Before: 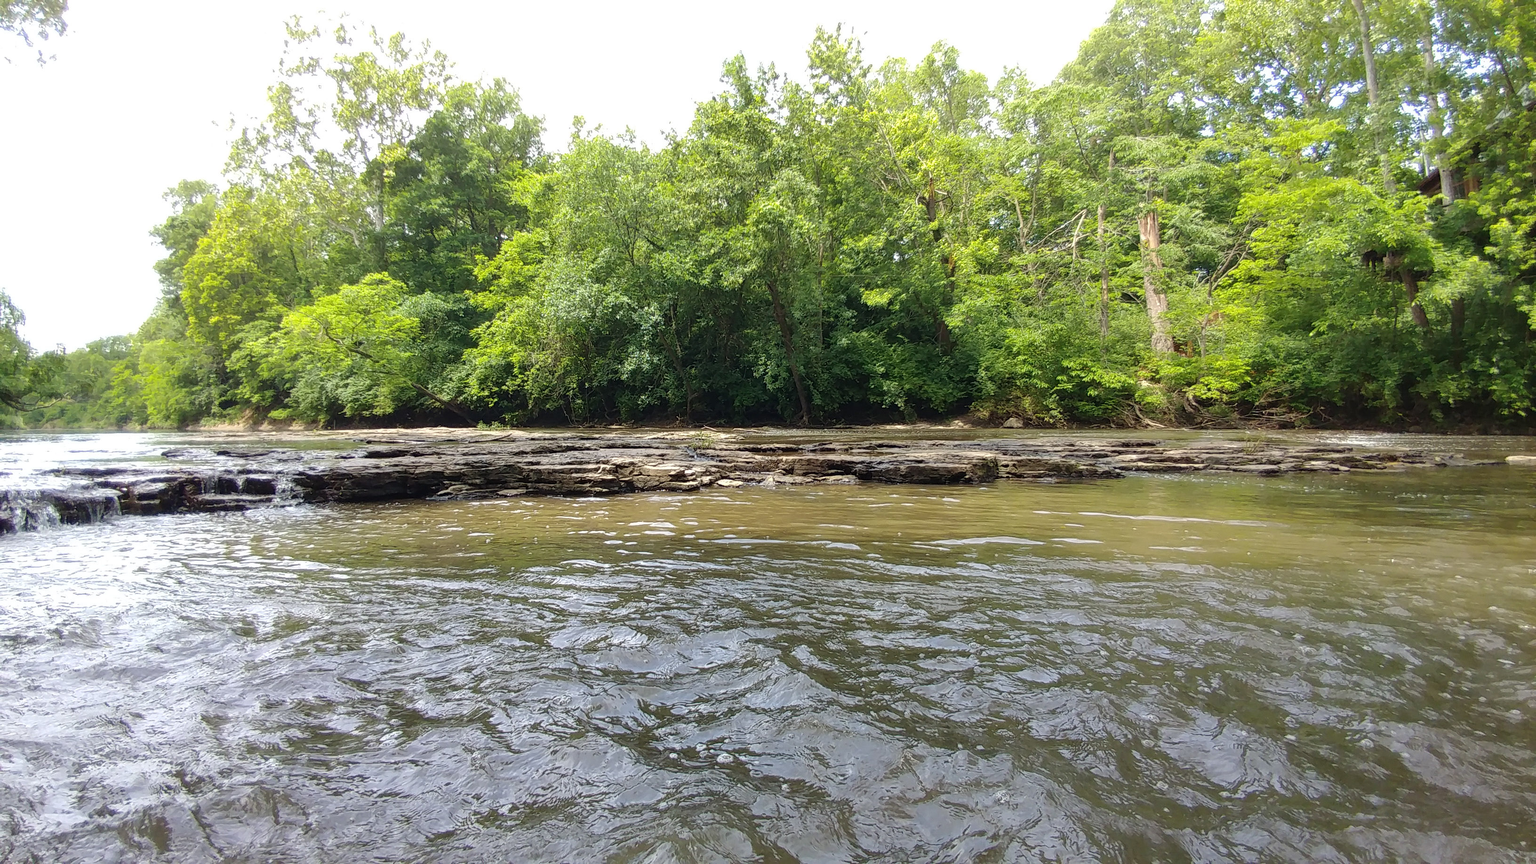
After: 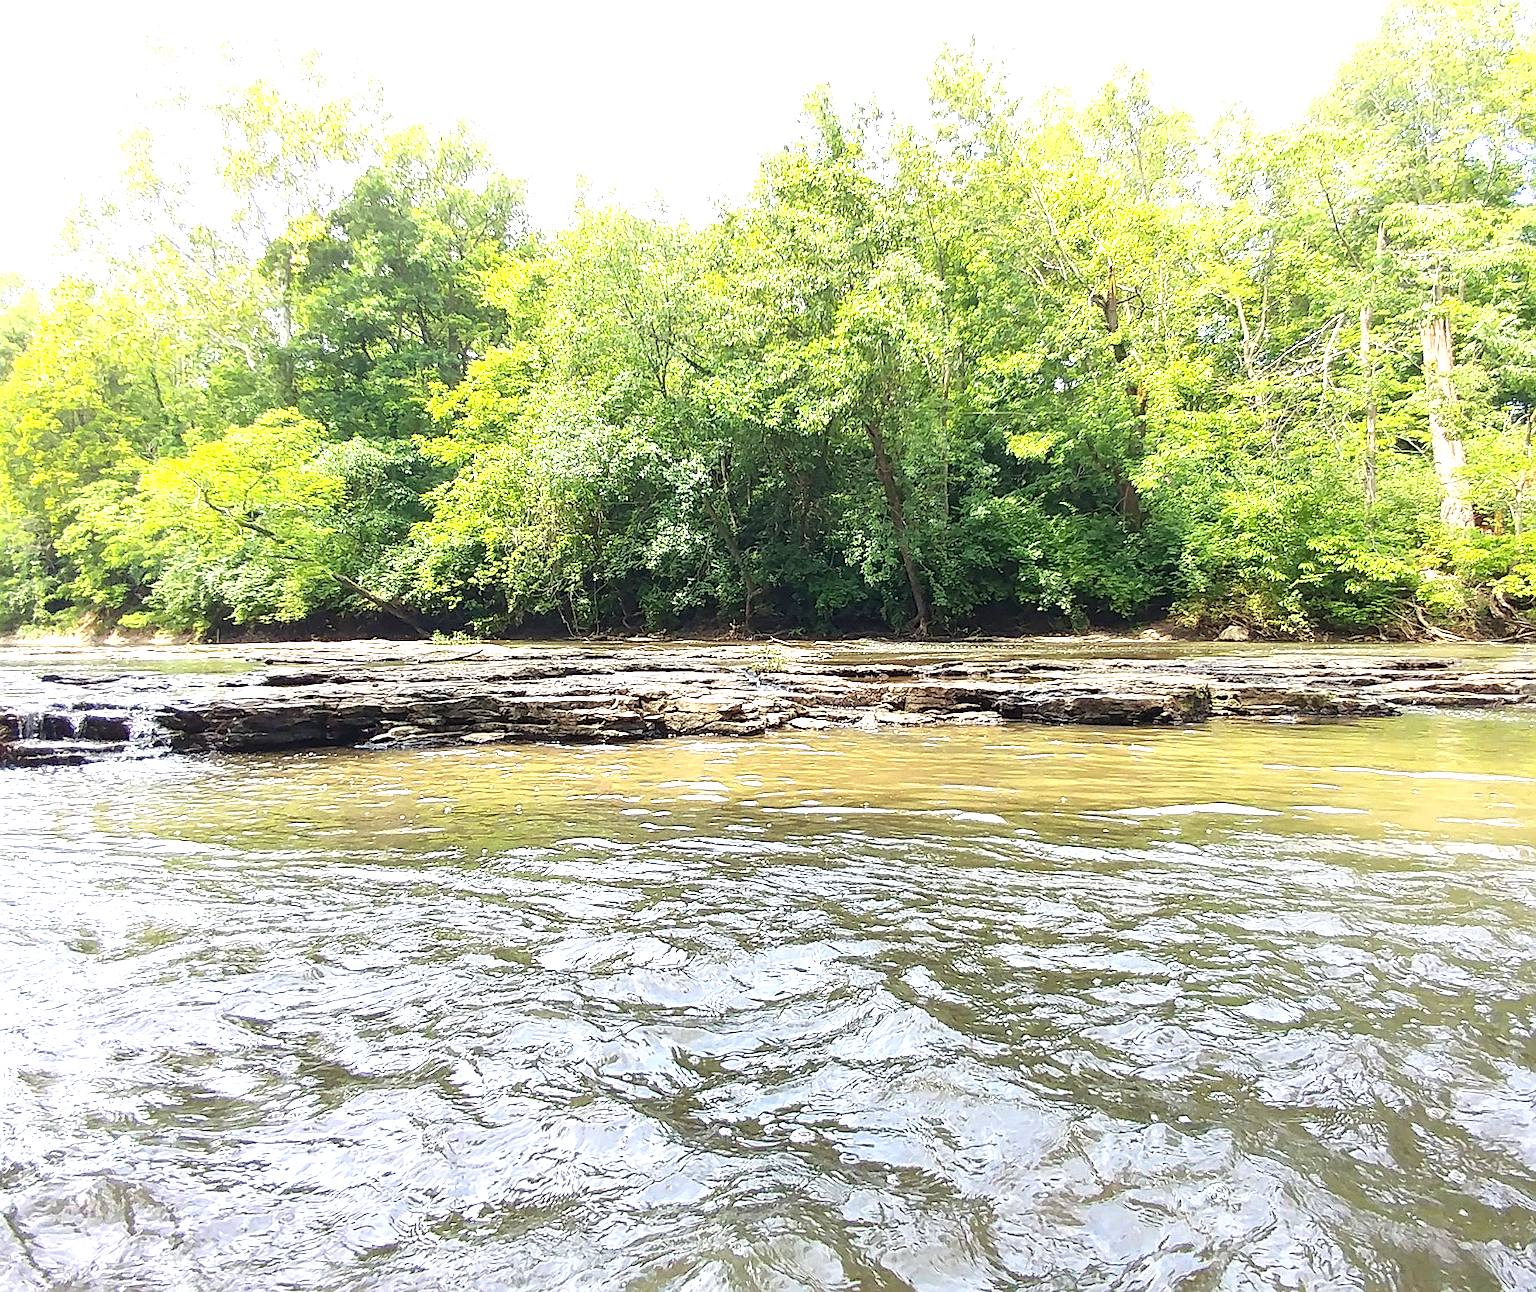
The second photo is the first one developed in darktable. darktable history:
sharpen: on, module defaults
exposure: black level correction 0.001, exposure 1.398 EV, compensate highlight preservation false
crop and rotate: left 12.321%, right 20.884%
